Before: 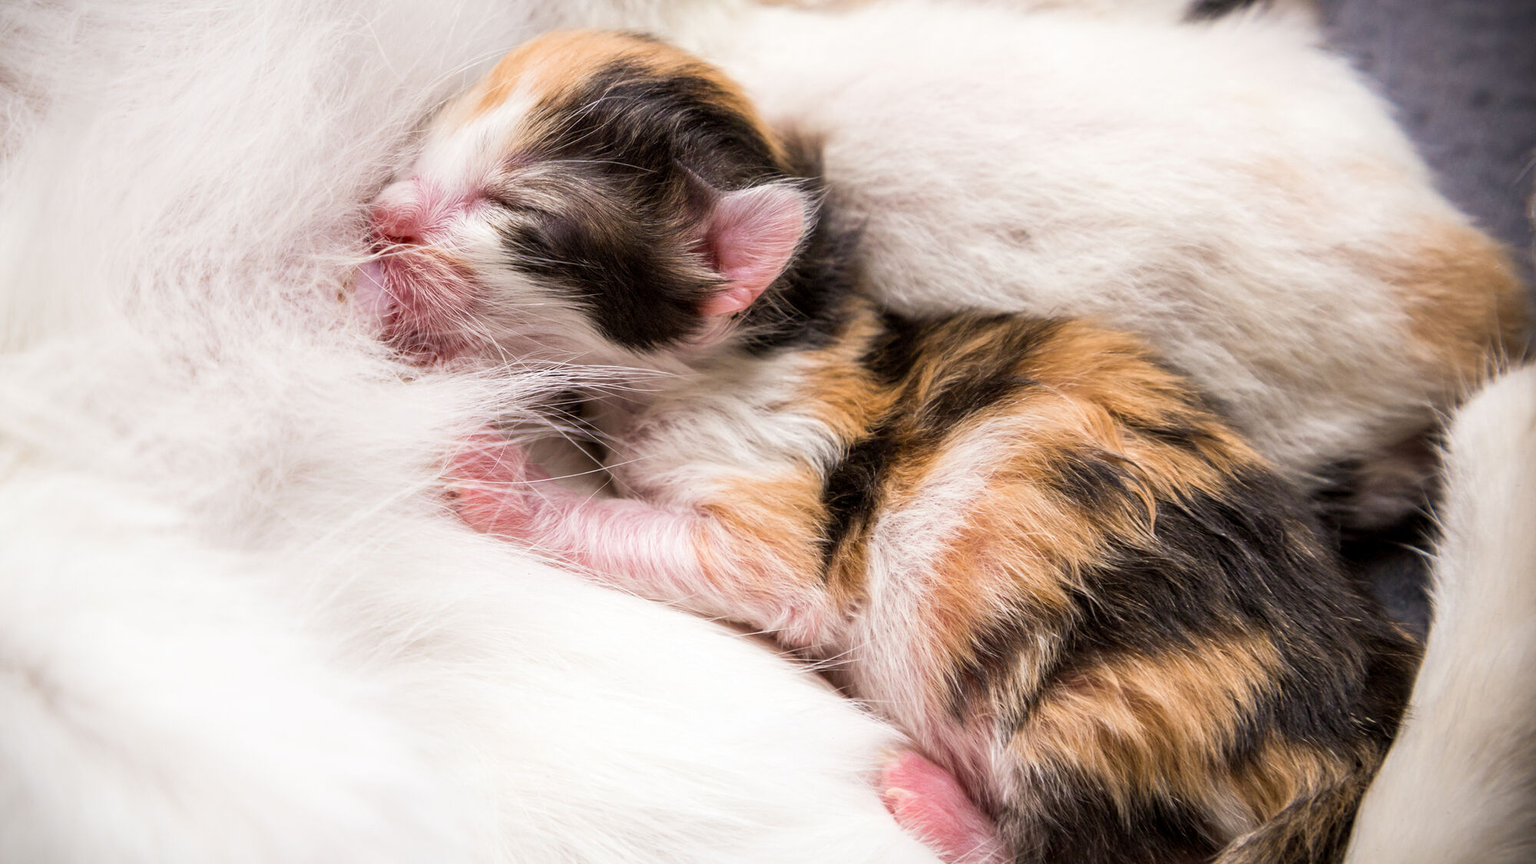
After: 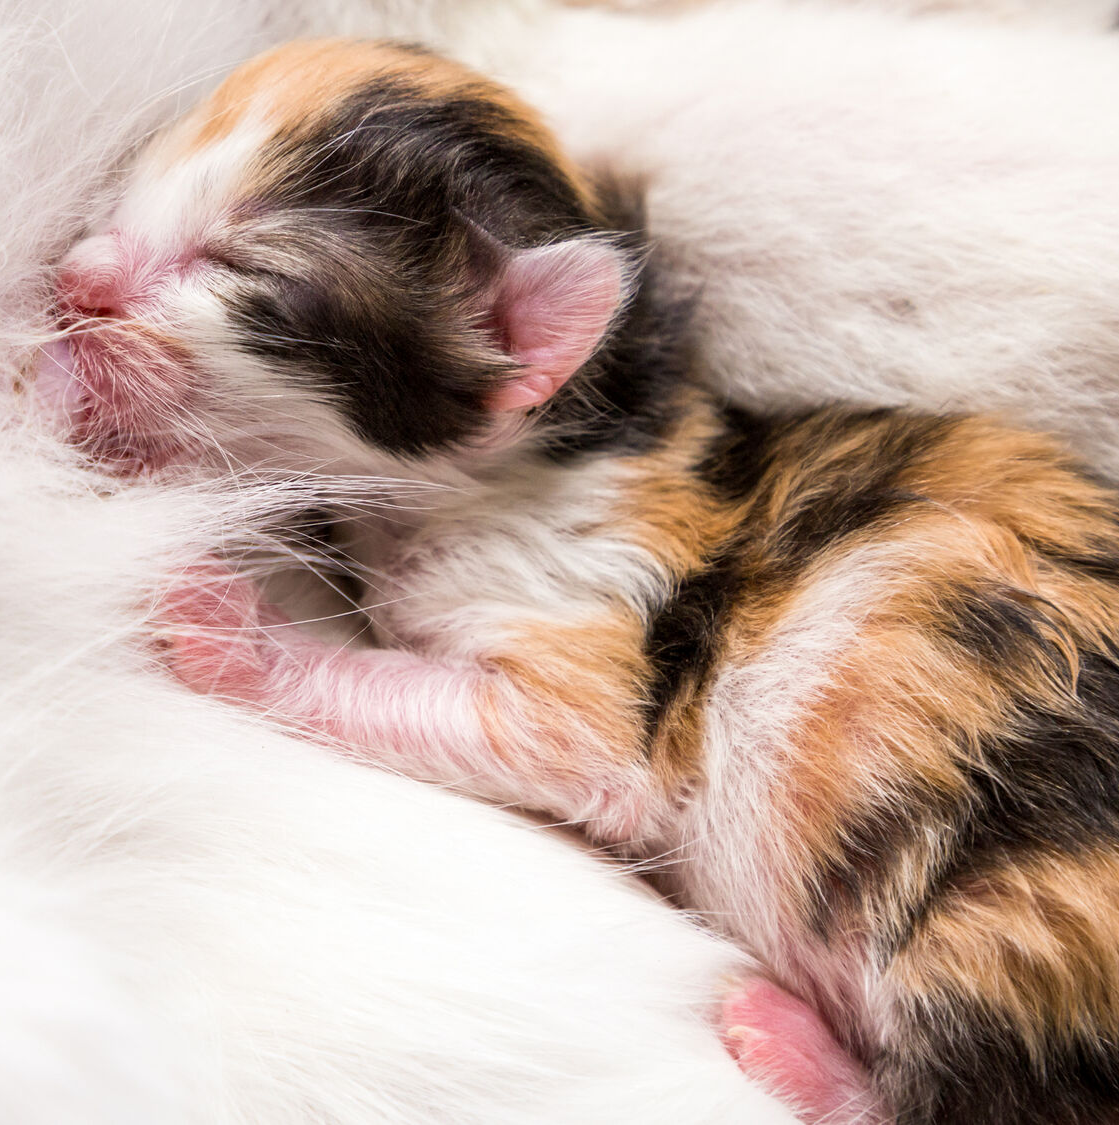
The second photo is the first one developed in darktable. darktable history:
crop: left 21.338%, right 22.664%
